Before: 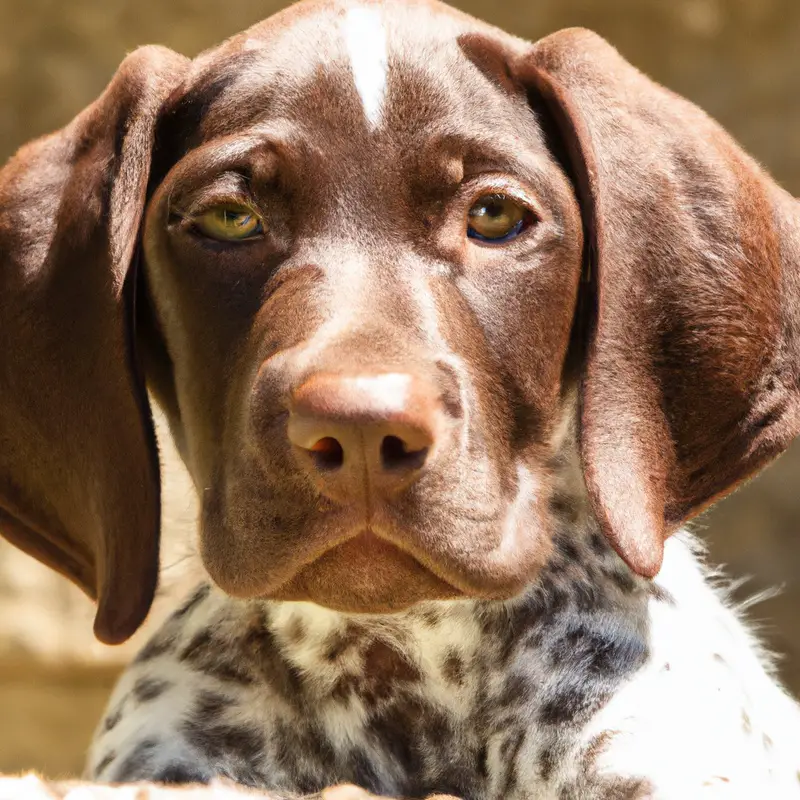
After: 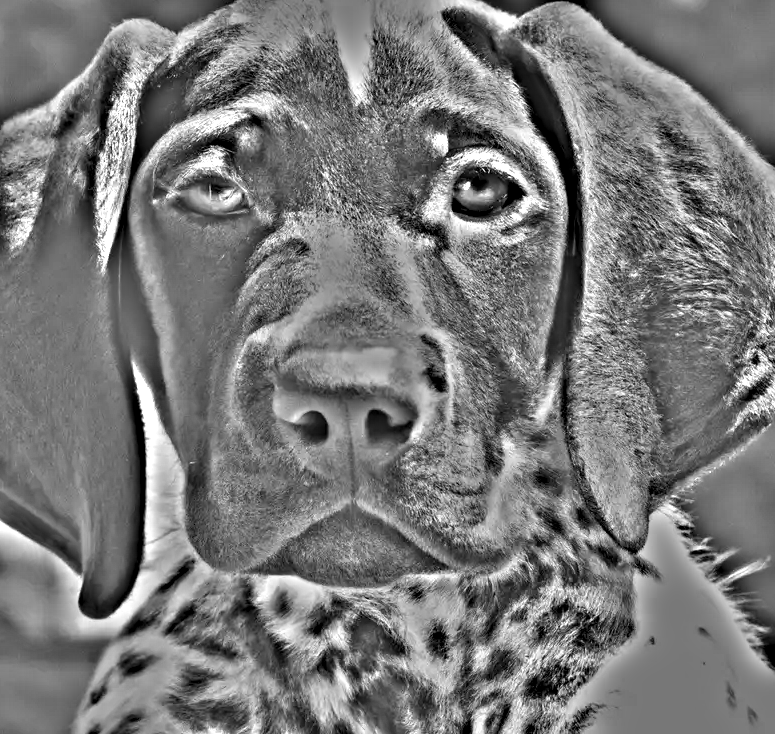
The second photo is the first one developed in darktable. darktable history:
crop: left 1.964%, top 3.251%, right 1.122%, bottom 4.933%
highpass: sharpness 49.79%, contrast boost 49.79%
